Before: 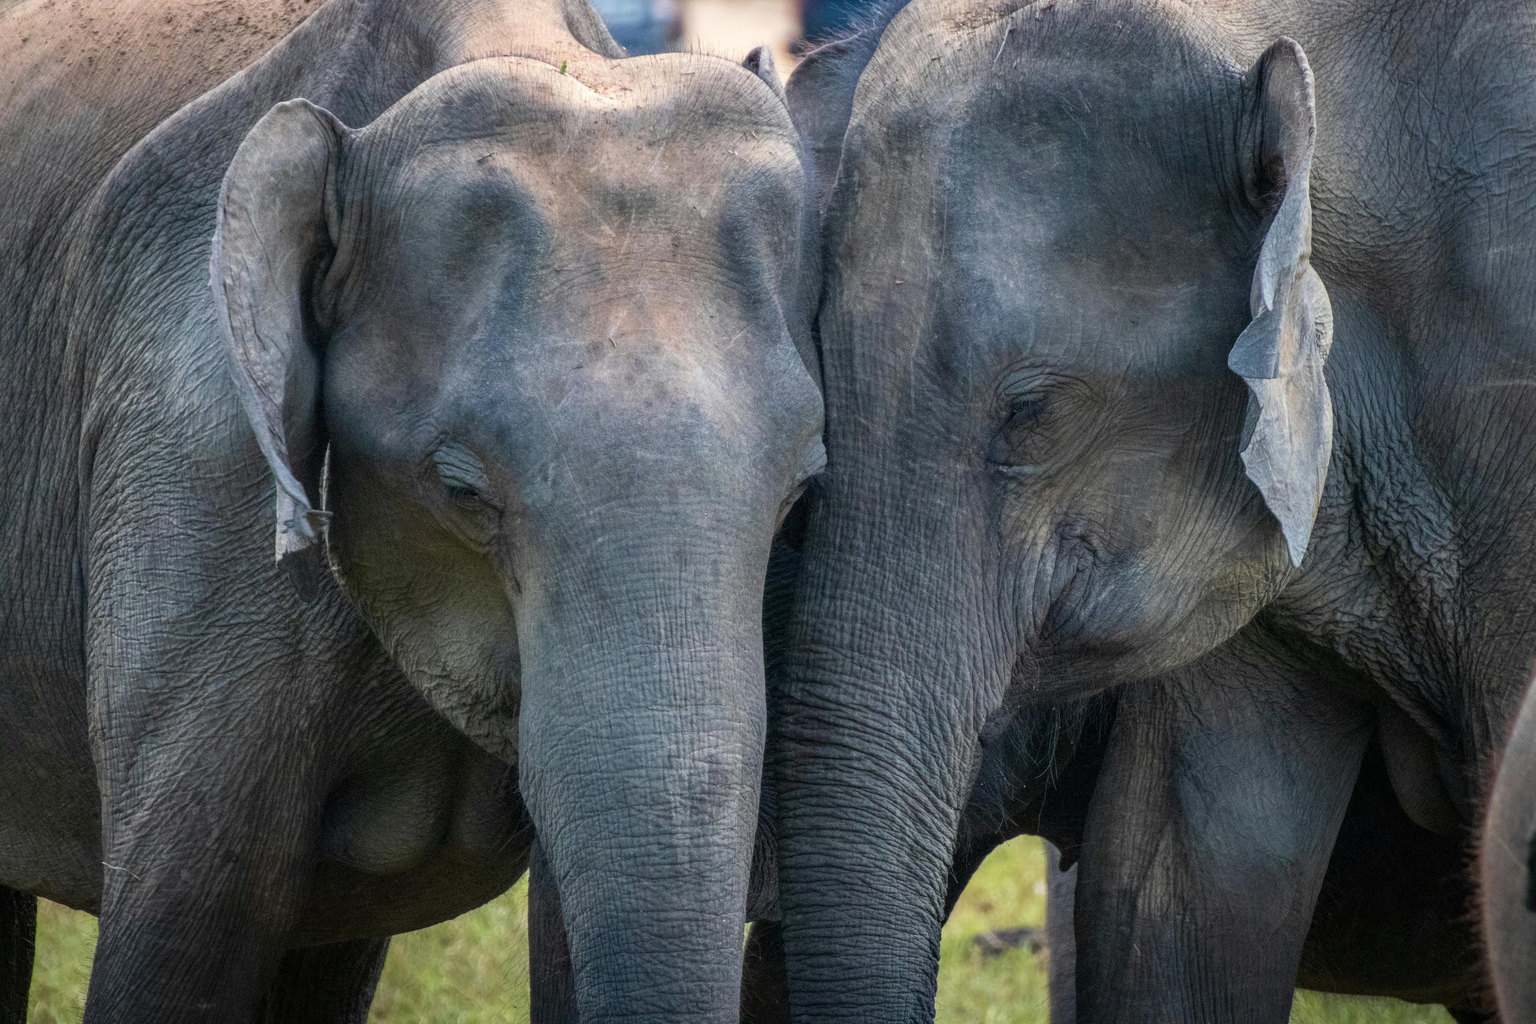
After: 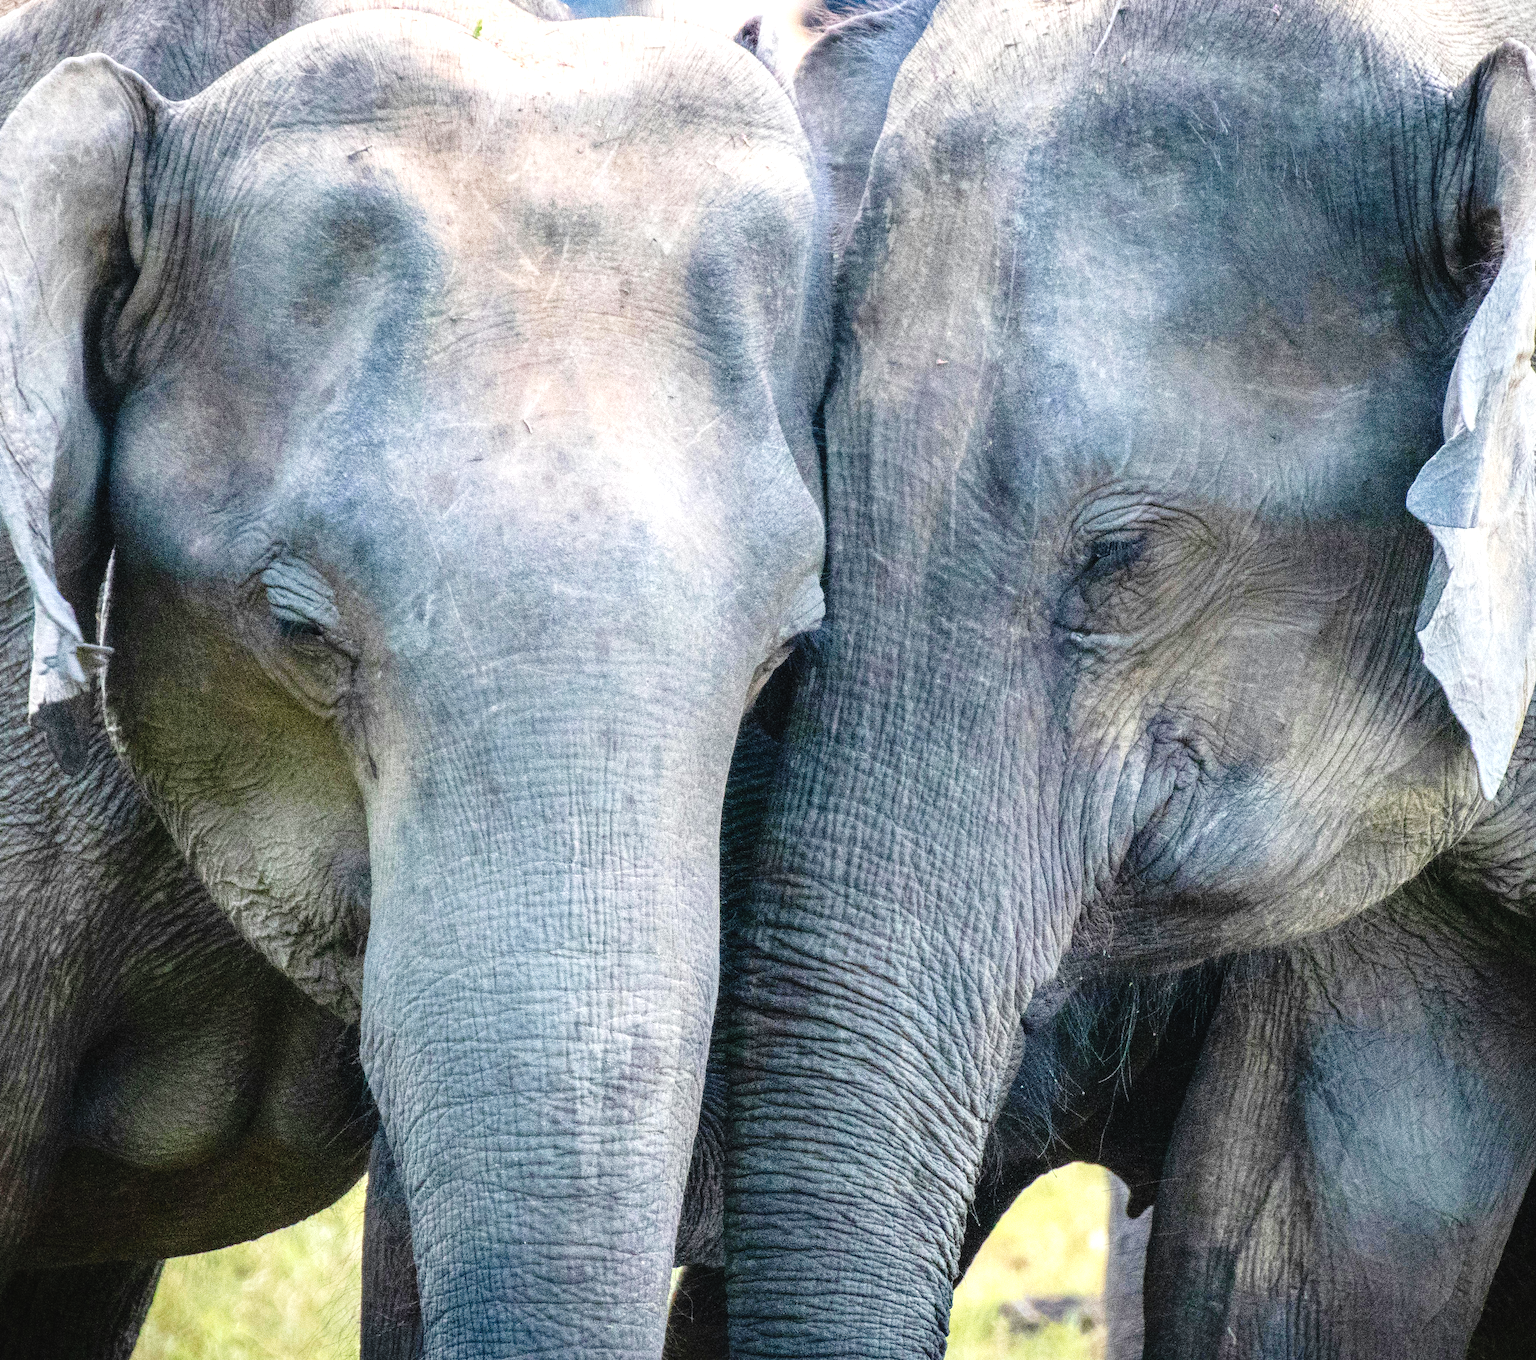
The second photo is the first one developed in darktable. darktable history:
crop and rotate: angle -3.03°, left 13.951%, top 0.017%, right 10.844%, bottom 0.037%
exposure: black level correction 0, exposure 1.2 EV, compensate highlight preservation false
tone curve: curves: ch0 [(0, 0.023) (0.132, 0.075) (0.256, 0.2) (0.454, 0.495) (0.708, 0.78) (0.844, 0.896) (1, 0.98)]; ch1 [(0, 0) (0.37, 0.308) (0.478, 0.46) (0.499, 0.5) (0.513, 0.508) (0.526, 0.533) (0.59, 0.612) (0.764, 0.804) (1, 1)]; ch2 [(0, 0) (0.312, 0.313) (0.461, 0.454) (0.48, 0.477) (0.503, 0.5) (0.526, 0.54) (0.564, 0.595) (0.631, 0.676) (0.713, 0.767) (0.985, 0.966)], preserve colors none
tone equalizer: mask exposure compensation -0.492 EV
